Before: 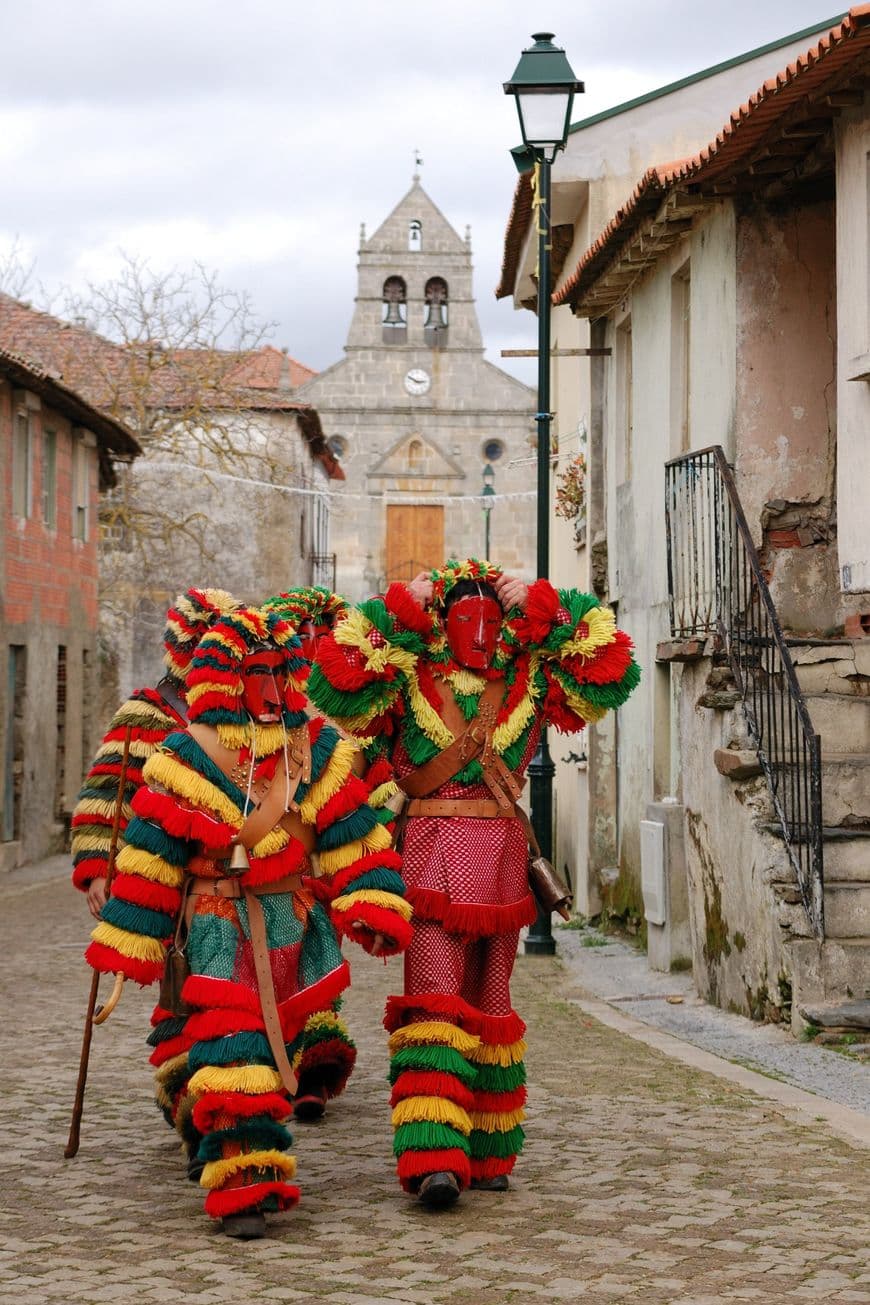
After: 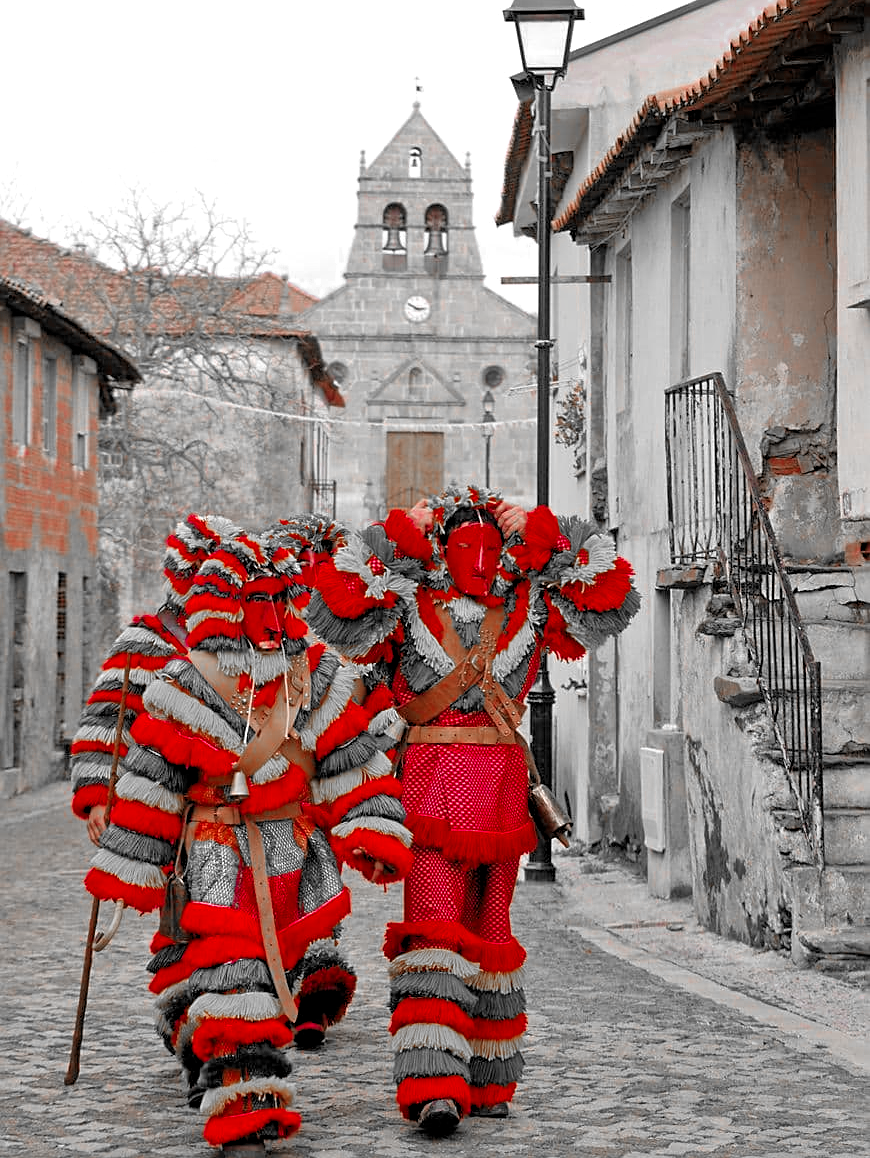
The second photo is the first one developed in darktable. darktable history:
sharpen: on, module defaults
crop and rotate: top 5.609%, bottom 5.609%
tone equalizer: -7 EV 0.15 EV, -6 EV 0.6 EV, -5 EV 1.15 EV, -4 EV 1.33 EV, -3 EV 1.15 EV, -2 EV 0.6 EV, -1 EV 0.15 EV, mask exposure compensation -0.5 EV
levels: levels [0.026, 0.507, 0.987]
color zones: curves: ch0 [(0, 0.352) (0.143, 0.407) (0.286, 0.386) (0.429, 0.431) (0.571, 0.829) (0.714, 0.853) (0.857, 0.833) (1, 0.352)]; ch1 [(0, 0.604) (0.072, 0.726) (0.096, 0.608) (0.205, 0.007) (0.571, -0.006) (0.839, -0.013) (0.857, -0.012) (1, 0.604)]
